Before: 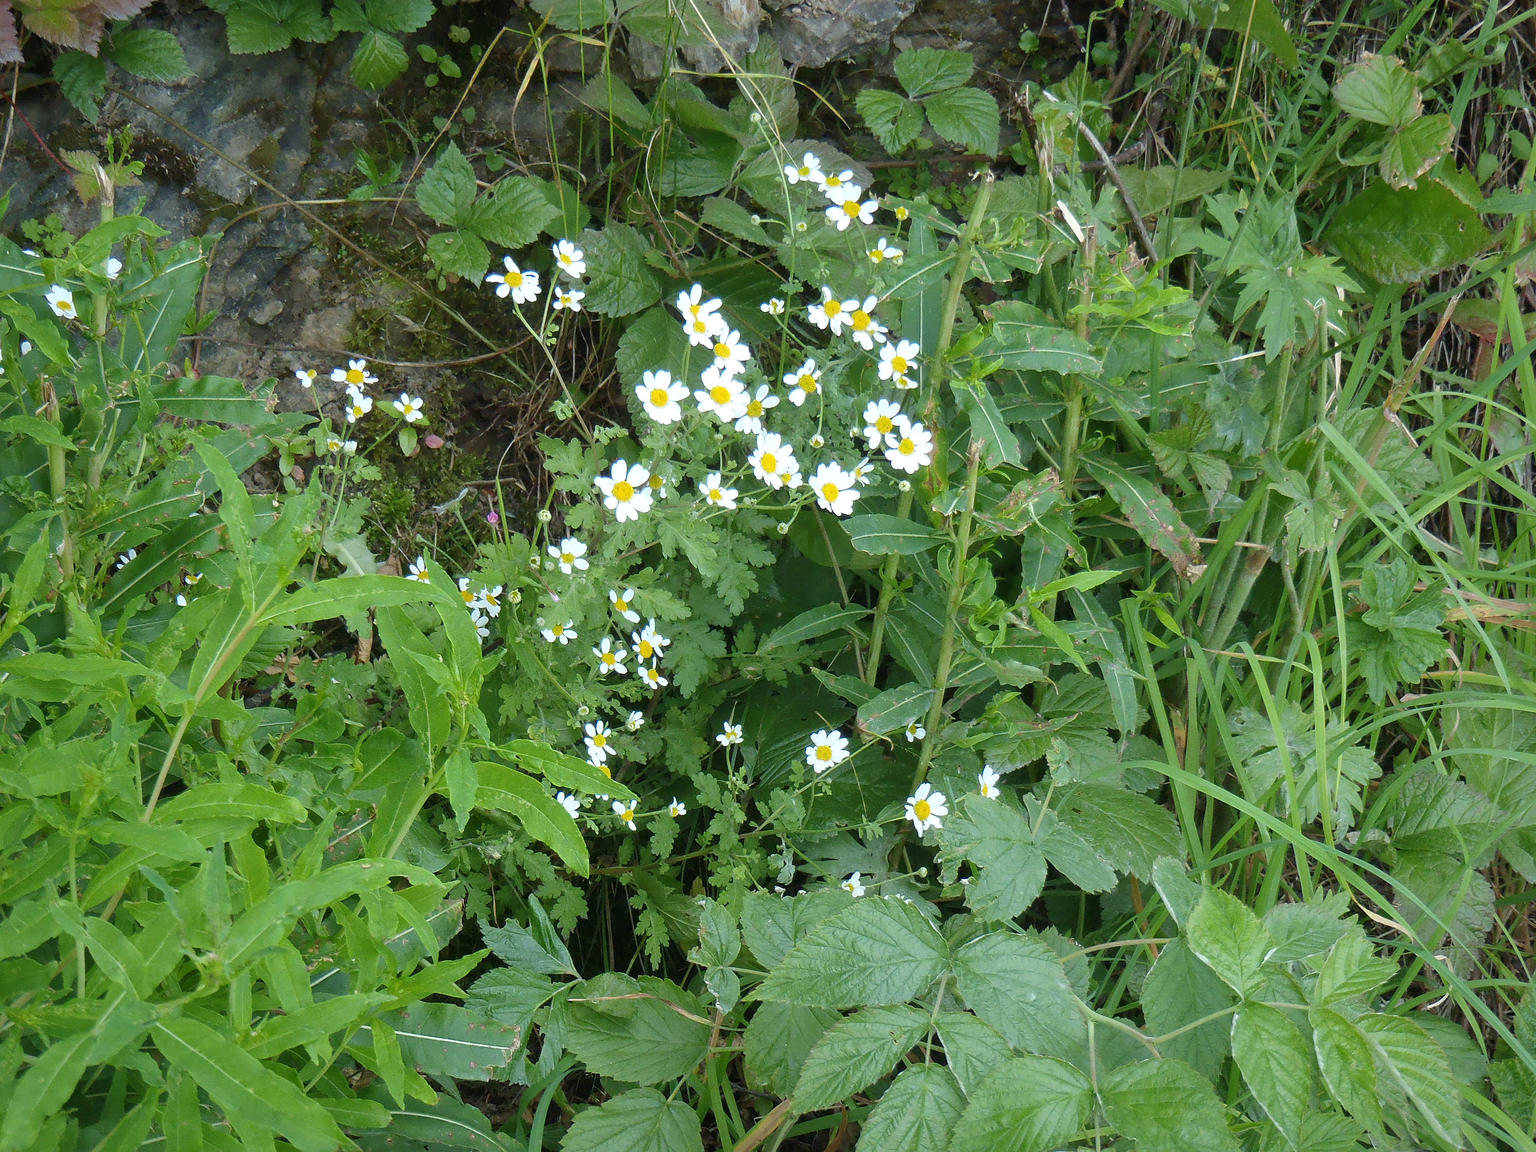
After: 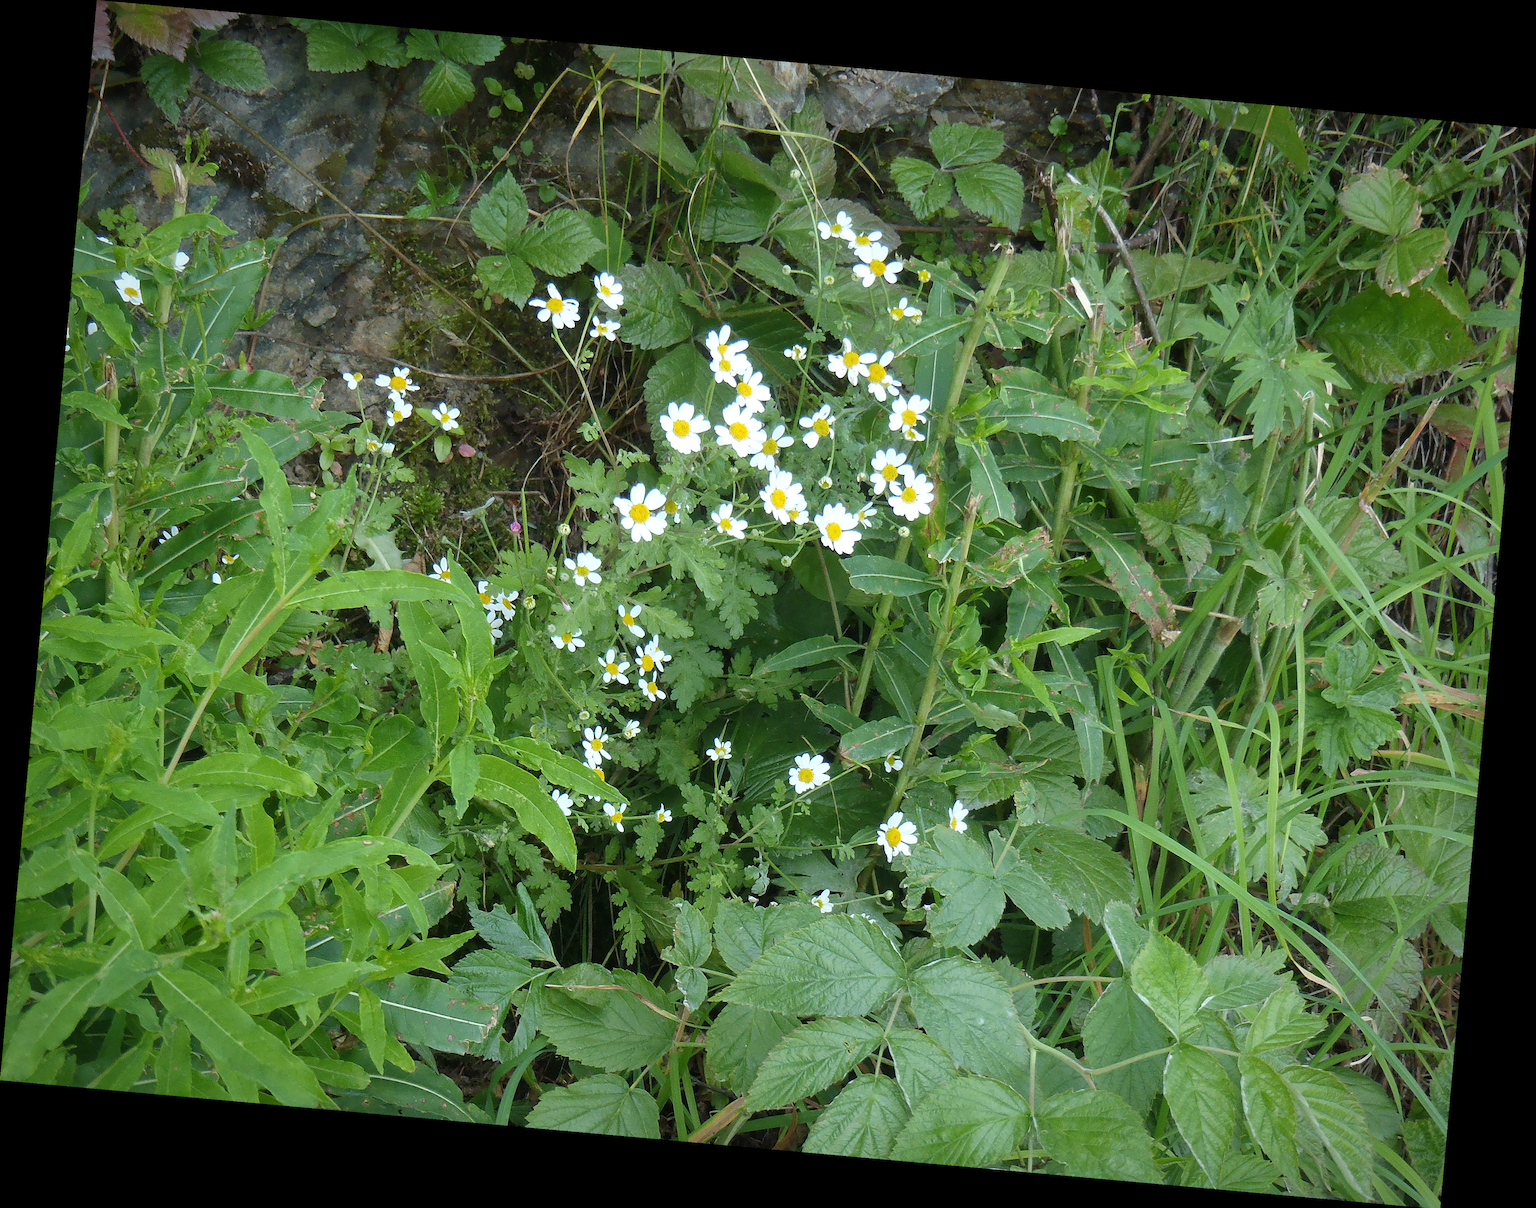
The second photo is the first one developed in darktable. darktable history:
rotate and perspective: rotation 5.12°, automatic cropping off
vignetting: fall-off start 80.87%, fall-off radius 61.59%, brightness -0.384, saturation 0.007, center (0, 0.007), automatic ratio true, width/height ratio 1.418
